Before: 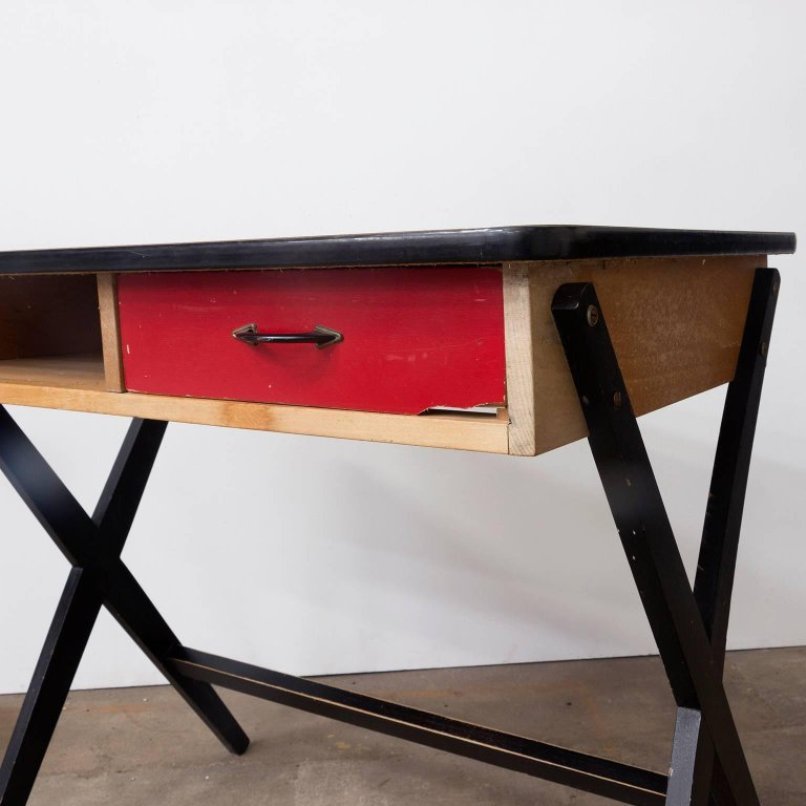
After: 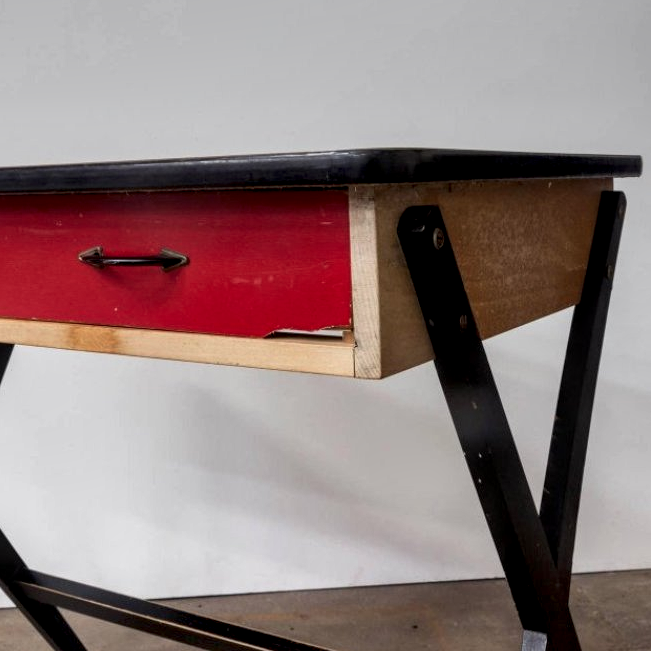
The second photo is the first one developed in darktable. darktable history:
tone equalizer: on, module defaults
graduated density: on, module defaults
shadows and highlights: shadows 60, soften with gaussian
local contrast: detail 150%
crop: left 19.159%, top 9.58%, bottom 9.58%
